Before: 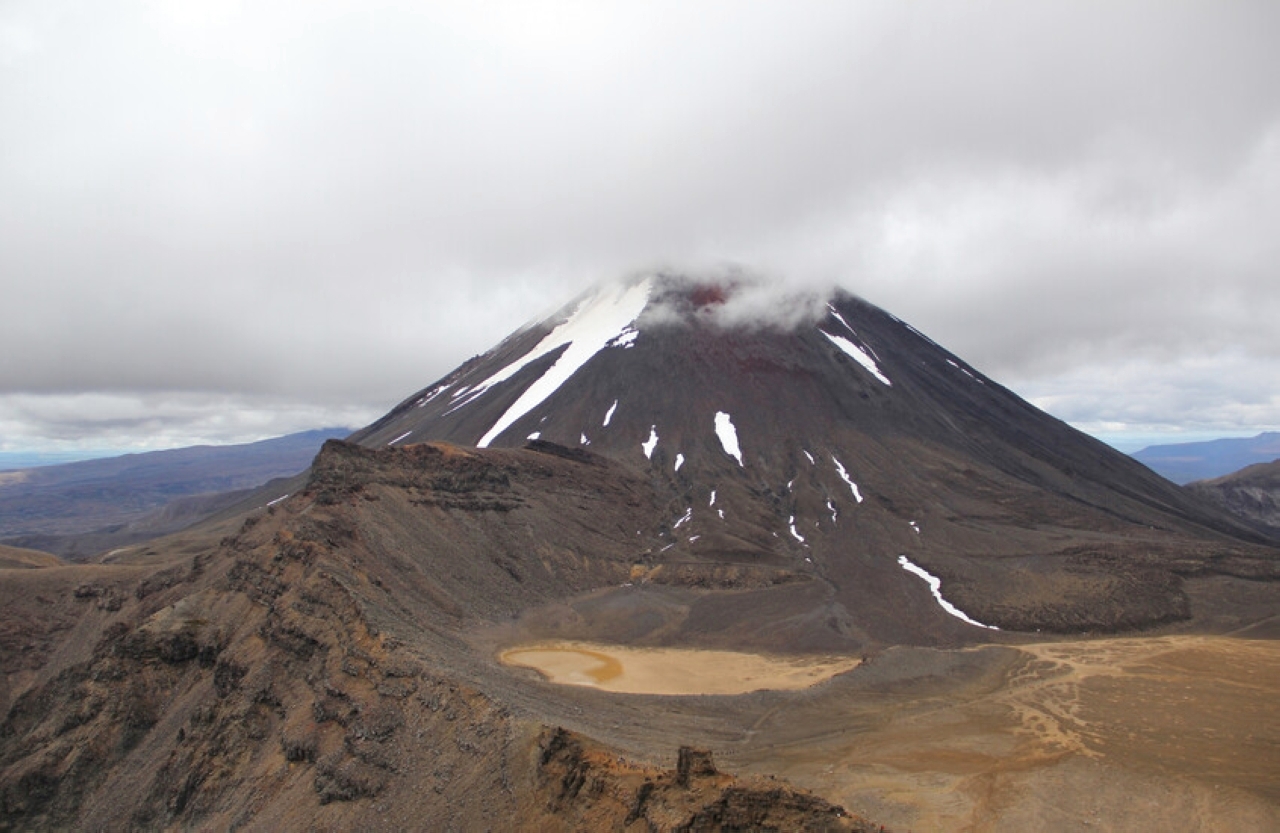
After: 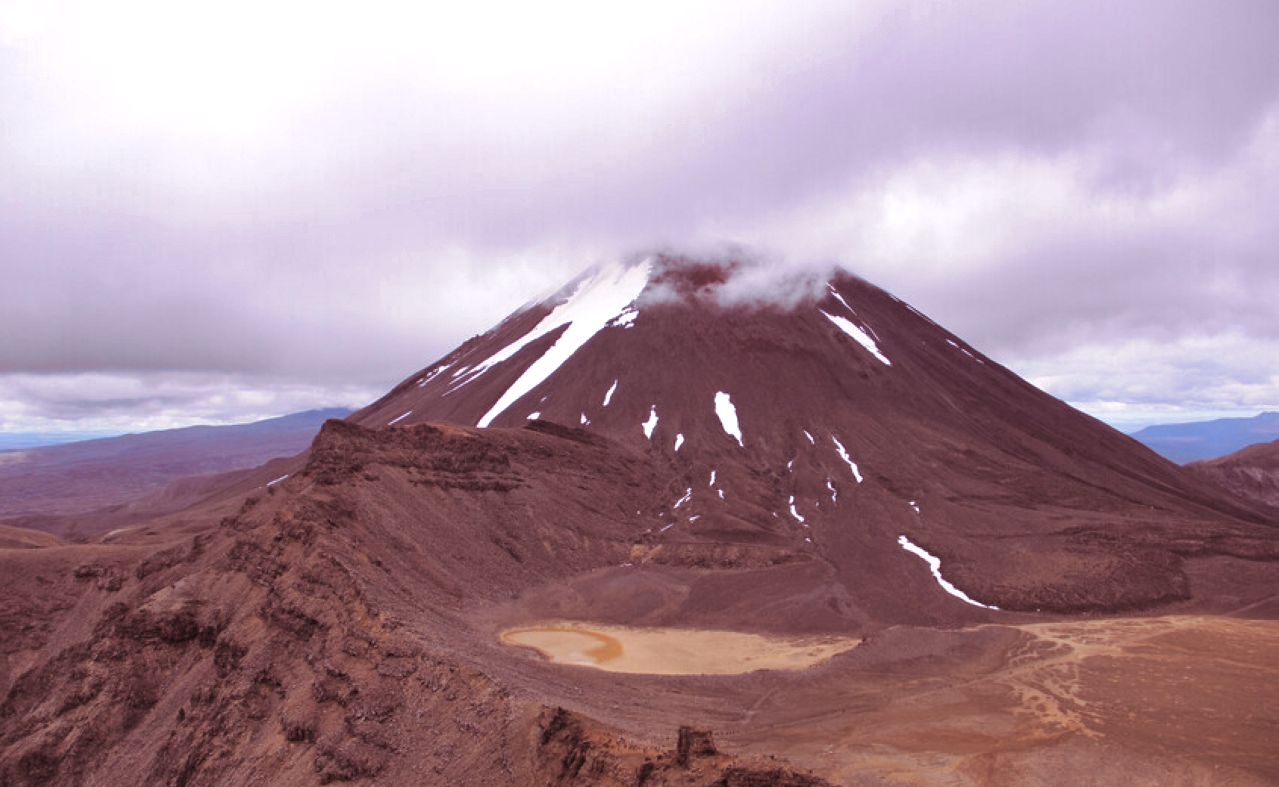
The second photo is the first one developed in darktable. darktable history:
shadows and highlights: low approximation 0.01, soften with gaussian
crop and rotate: top 2.479%, bottom 3.018%
split-toning: shadows › hue 360°
white balance: red 1.066, blue 1.119
